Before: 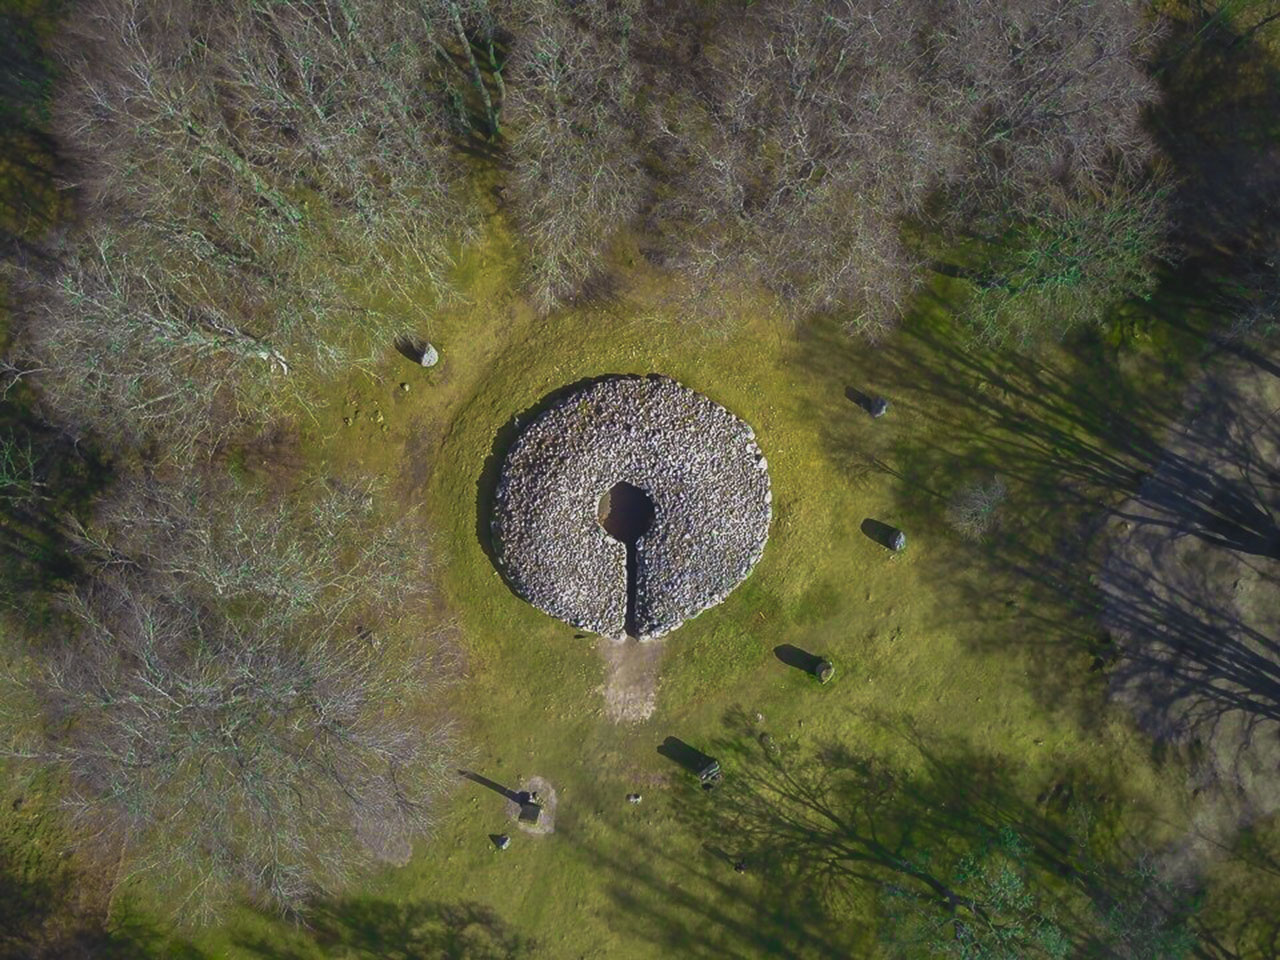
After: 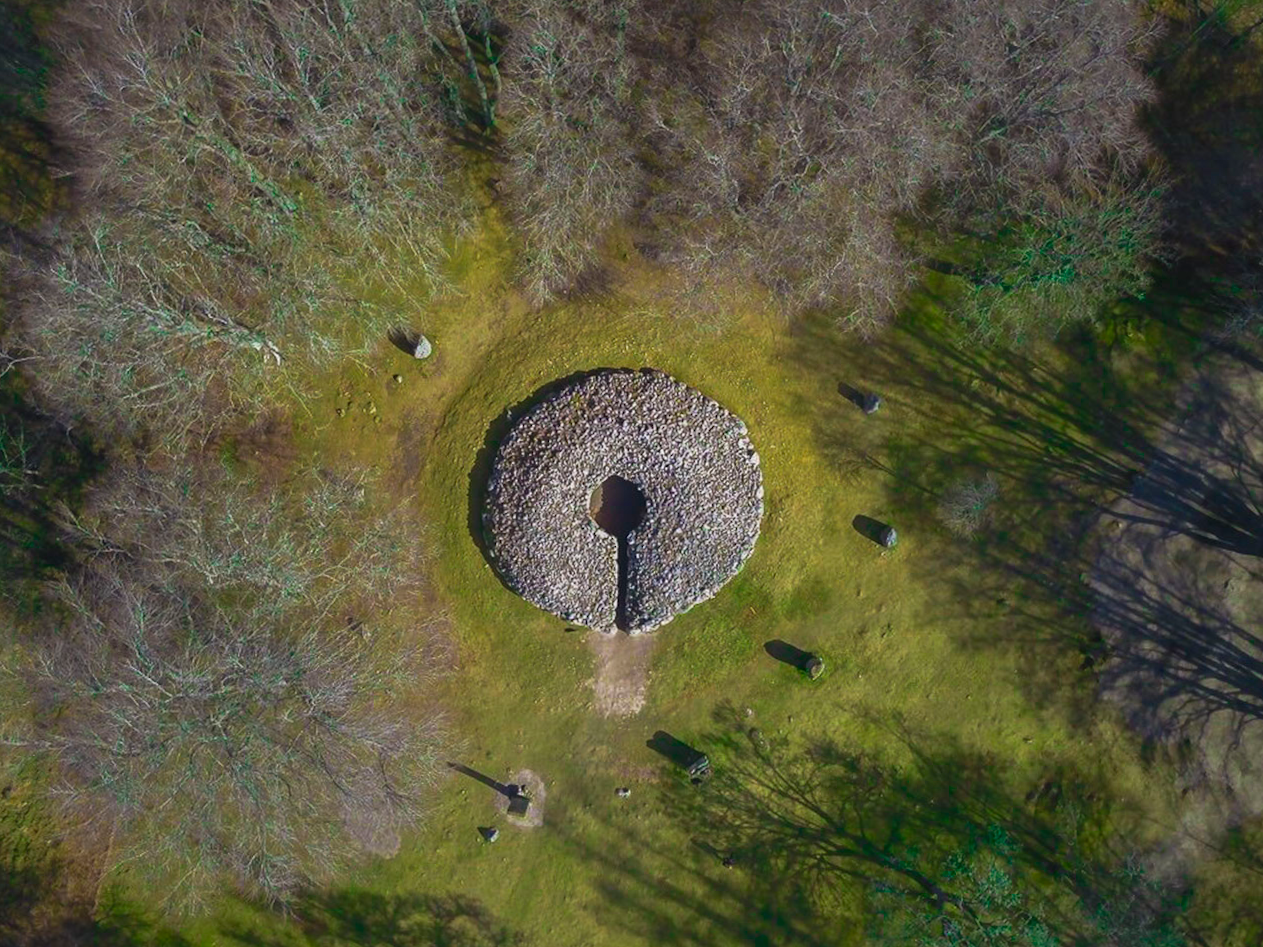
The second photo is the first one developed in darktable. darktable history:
crop and rotate: angle -0.568°
